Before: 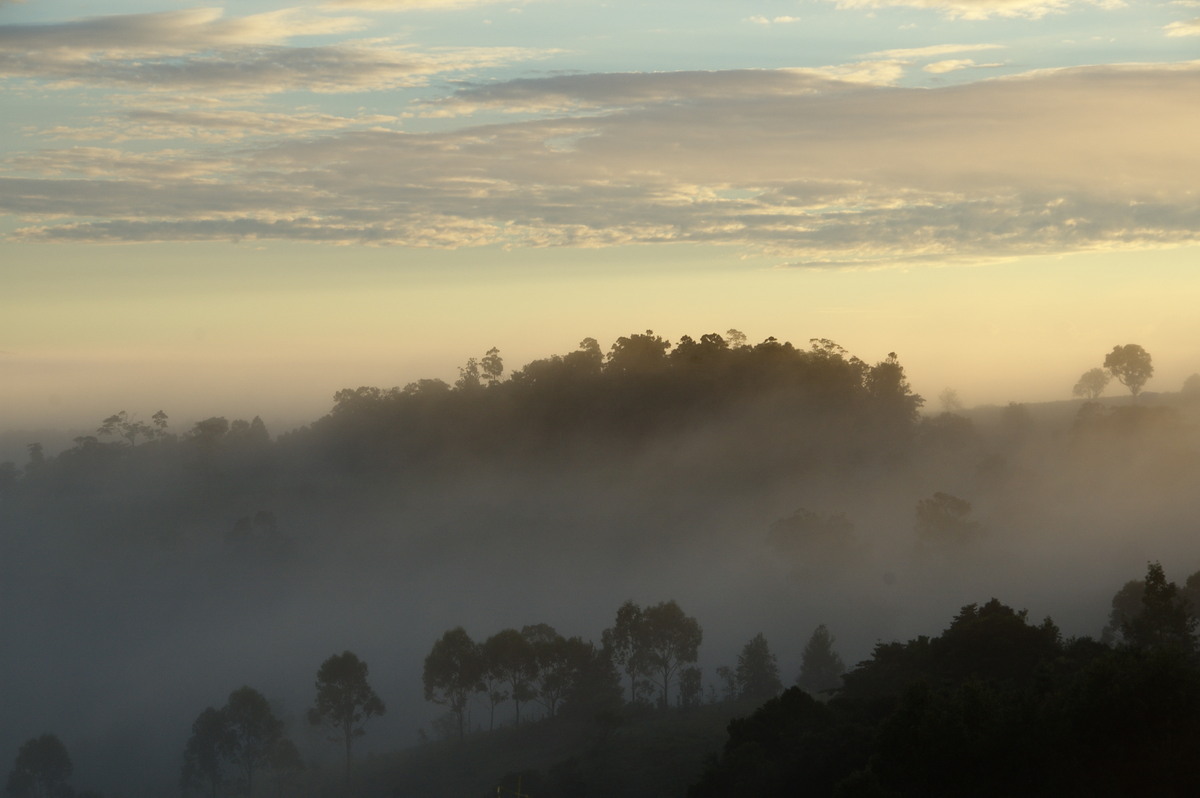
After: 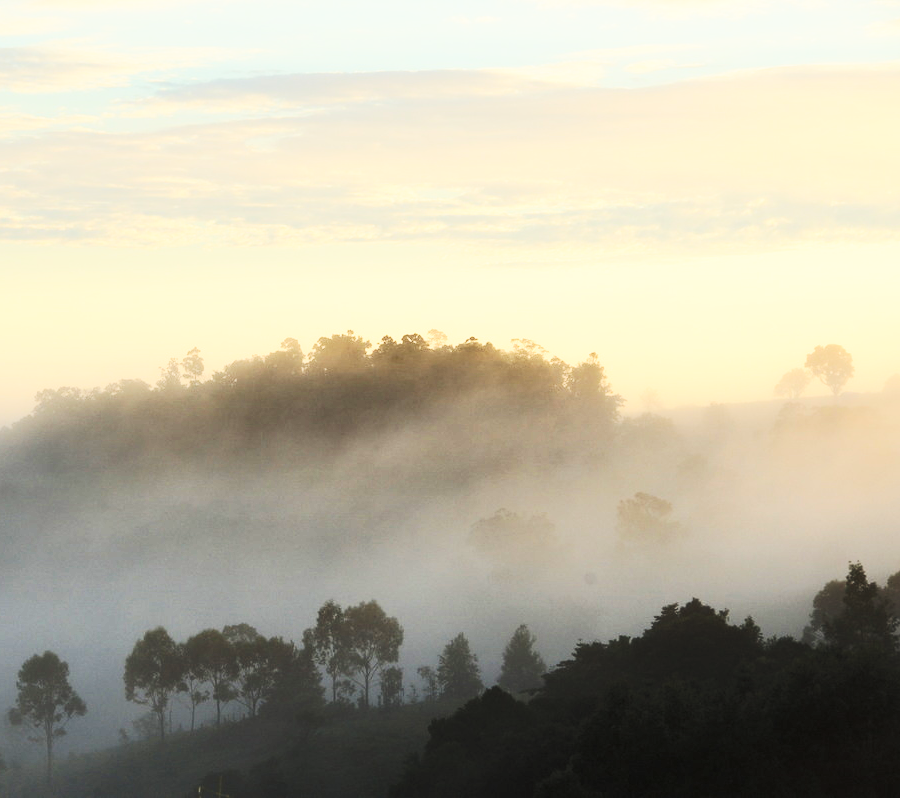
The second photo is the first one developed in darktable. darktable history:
tone curve: curves: ch0 [(0, 0) (0.003, 0.015) (0.011, 0.025) (0.025, 0.056) (0.044, 0.104) (0.069, 0.139) (0.1, 0.181) (0.136, 0.226) (0.177, 0.28) (0.224, 0.346) (0.277, 0.42) (0.335, 0.505) (0.399, 0.594) (0.468, 0.699) (0.543, 0.776) (0.623, 0.848) (0.709, 0.893) (0.801, 0.93) (0.898, 0.97) (1, 1)], color space Lab, independent channels
base curve: curves: ch0 [(0, 0) (0.028, 0.03) (0.121, 0.232) (0.46, 0.748) (0.859, 0.968) (1, 1)], preserve colors none
crop and rotate: left 24.975%
